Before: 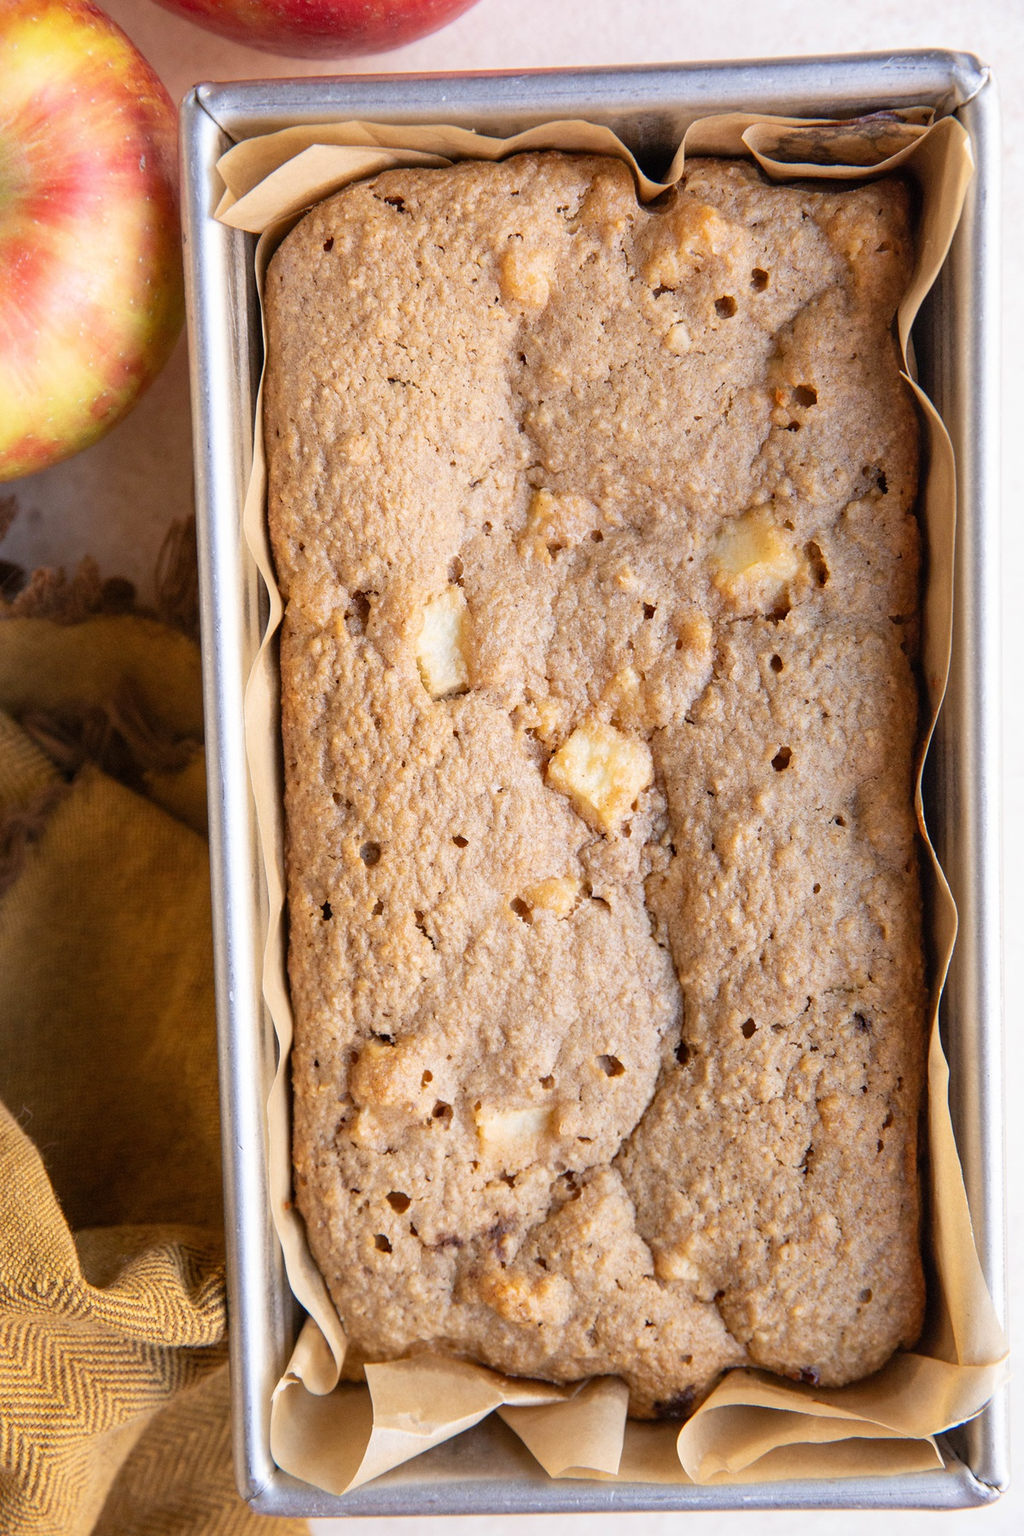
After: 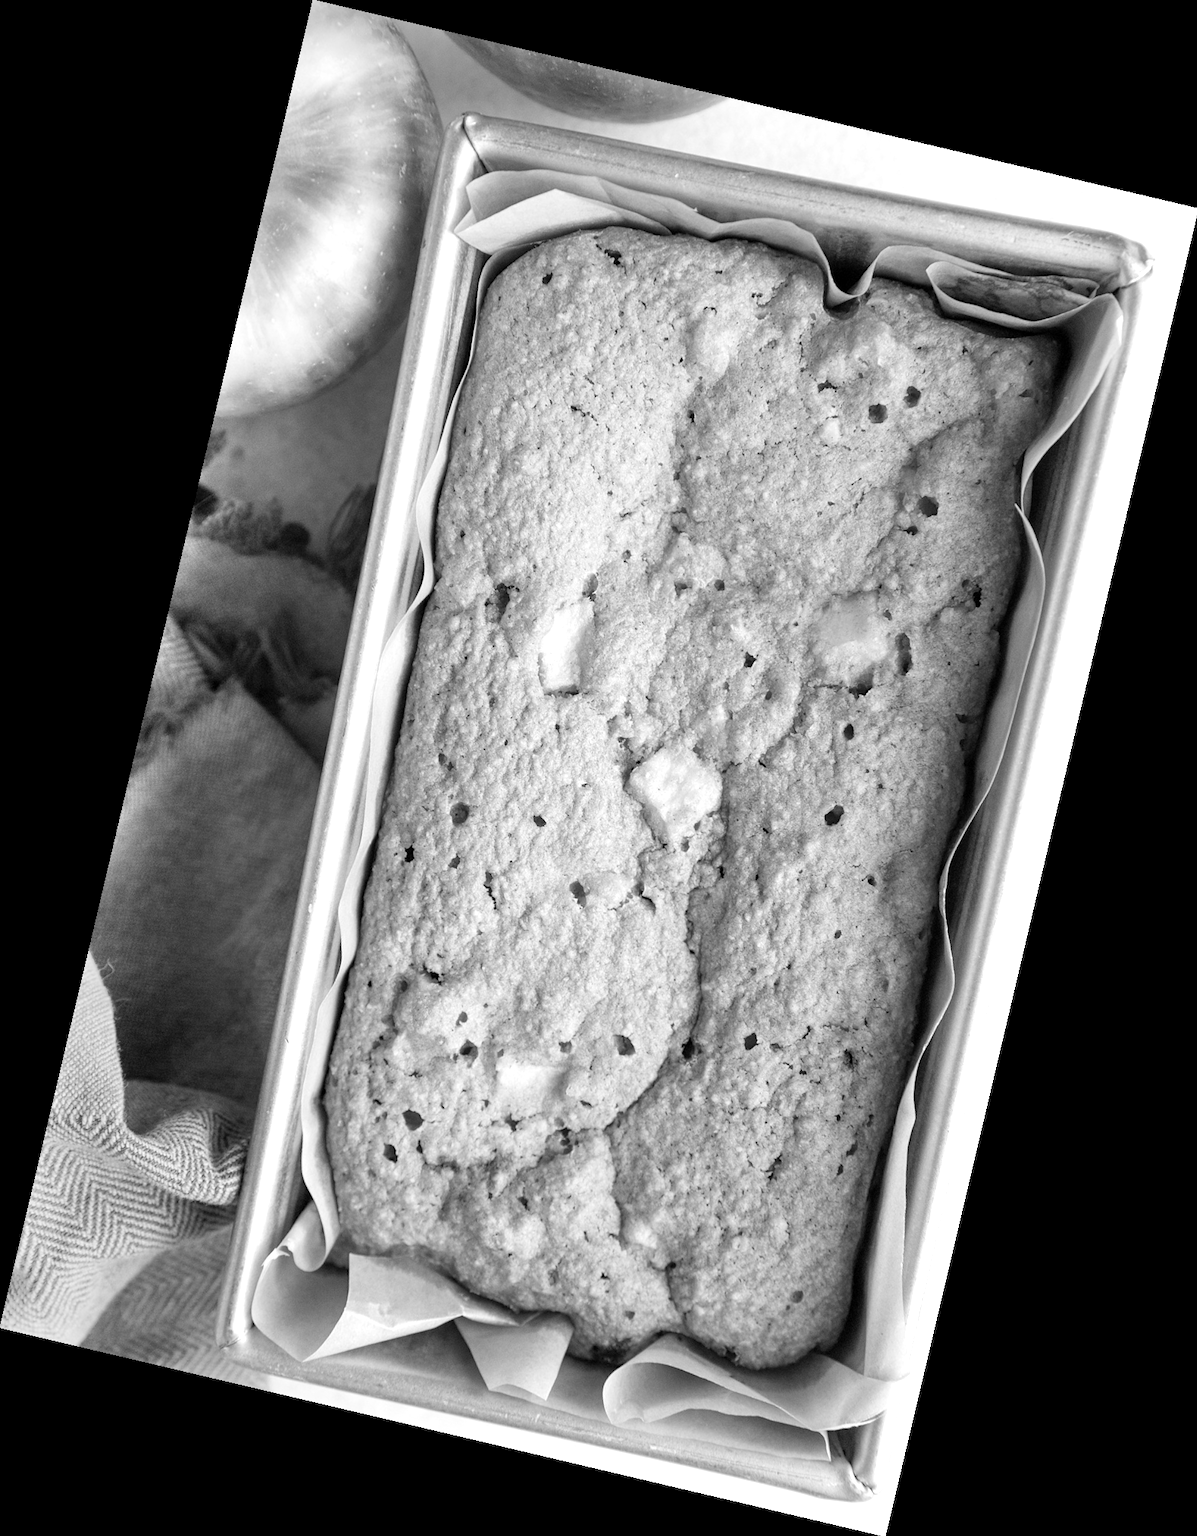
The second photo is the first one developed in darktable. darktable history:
exposure: black level correction 0.002, compensate highlight preservation false
shadows and highlights: radius 110.86, shadows 51.09, white point adjustment 9.16, highlights -4.17, highlights color adjustment 32.2%, soften with gaussian
monochrome: size 1
rotate and perspective: rotation 13.27°, automatic cropping off
